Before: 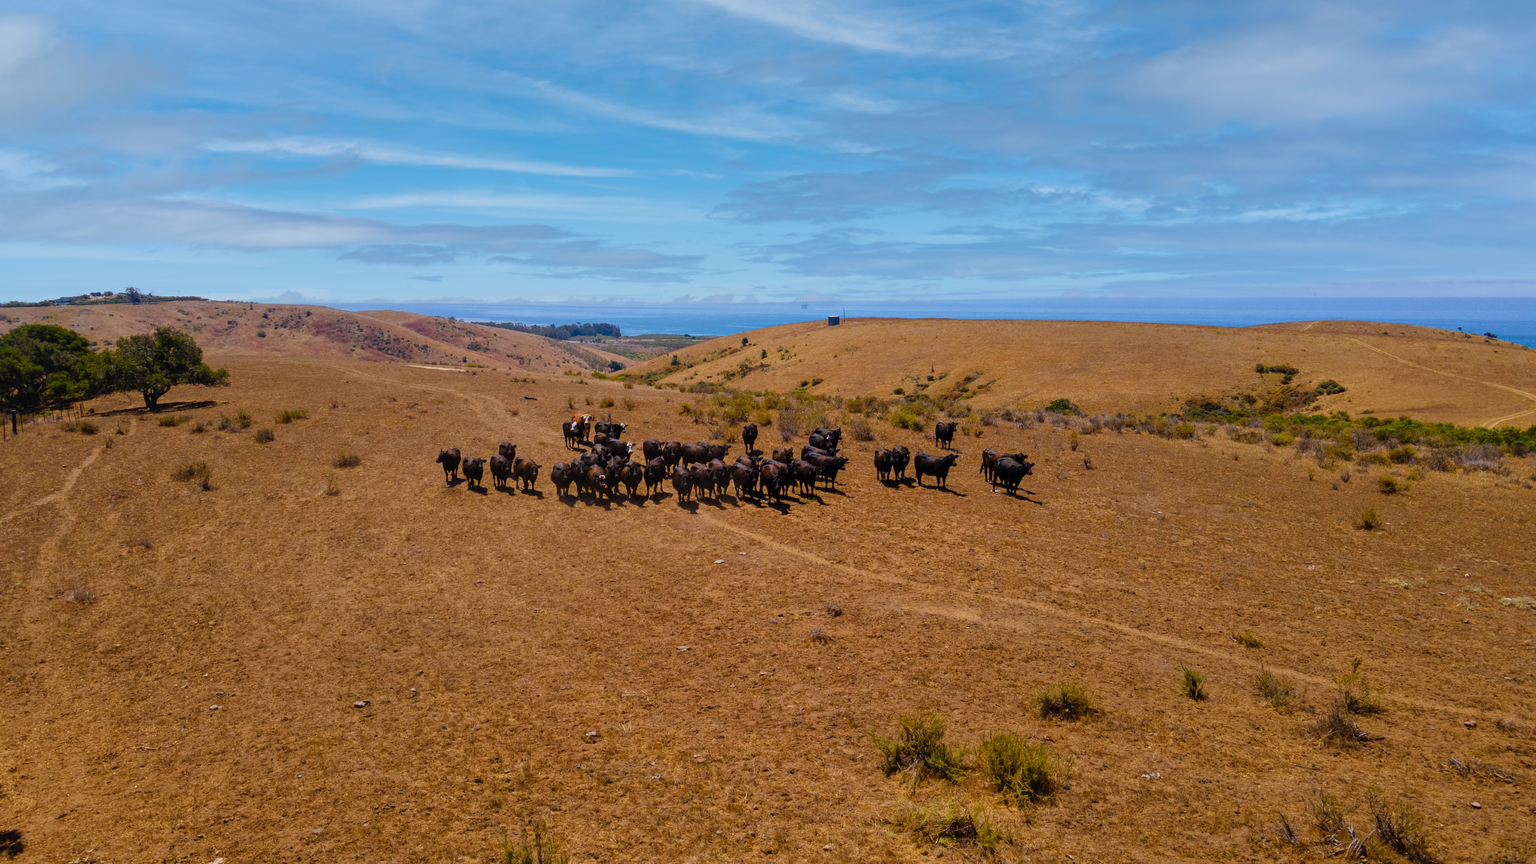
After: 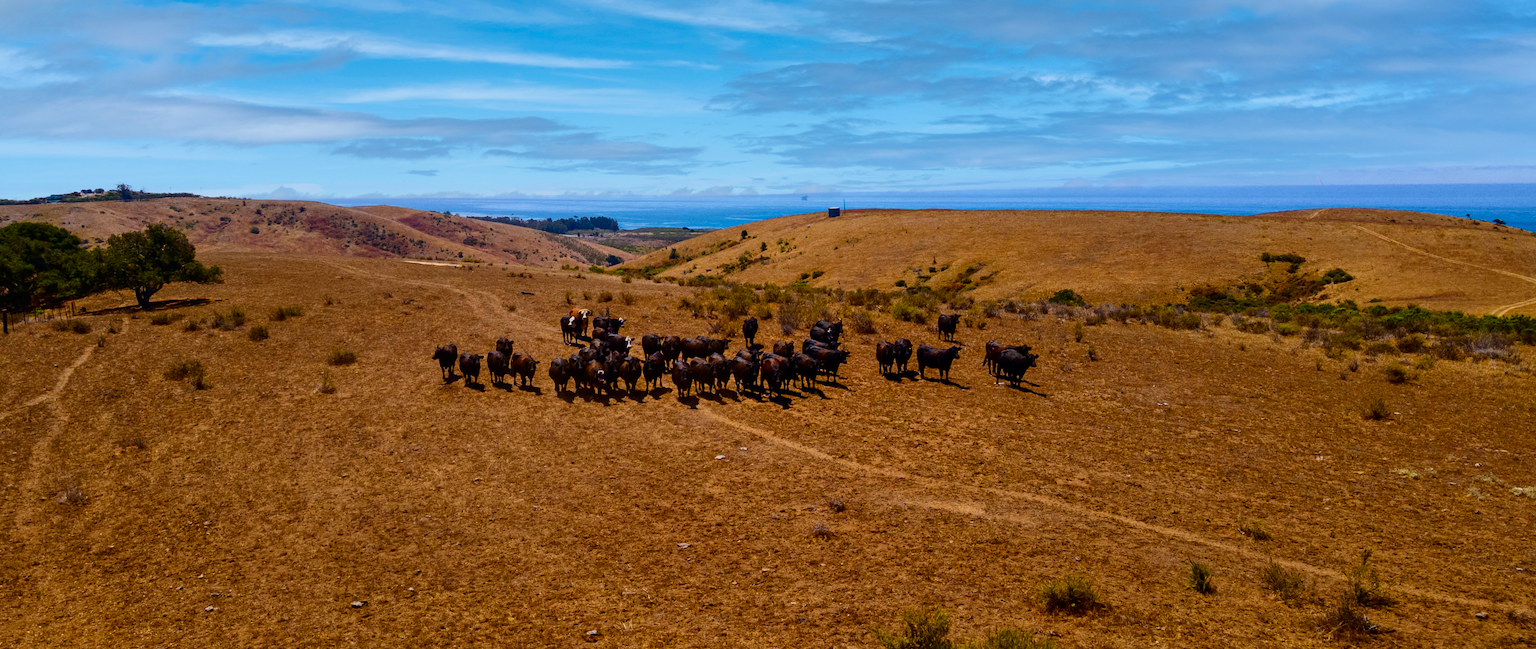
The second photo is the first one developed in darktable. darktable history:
shadows and highlights: shadows 30.86, highlights 0, soften with gaussian
contrast brightness saturation: contrast 0.21, brightness -0.11, saturation 0.21
rotate and perspective: rotation -0.45°, automatic cropping original format, crop left 0.008, crop right 0.992, crop top 0.012, crop bottom 0.988
crop and rotate: top 12.5%, bottom 12.5%
